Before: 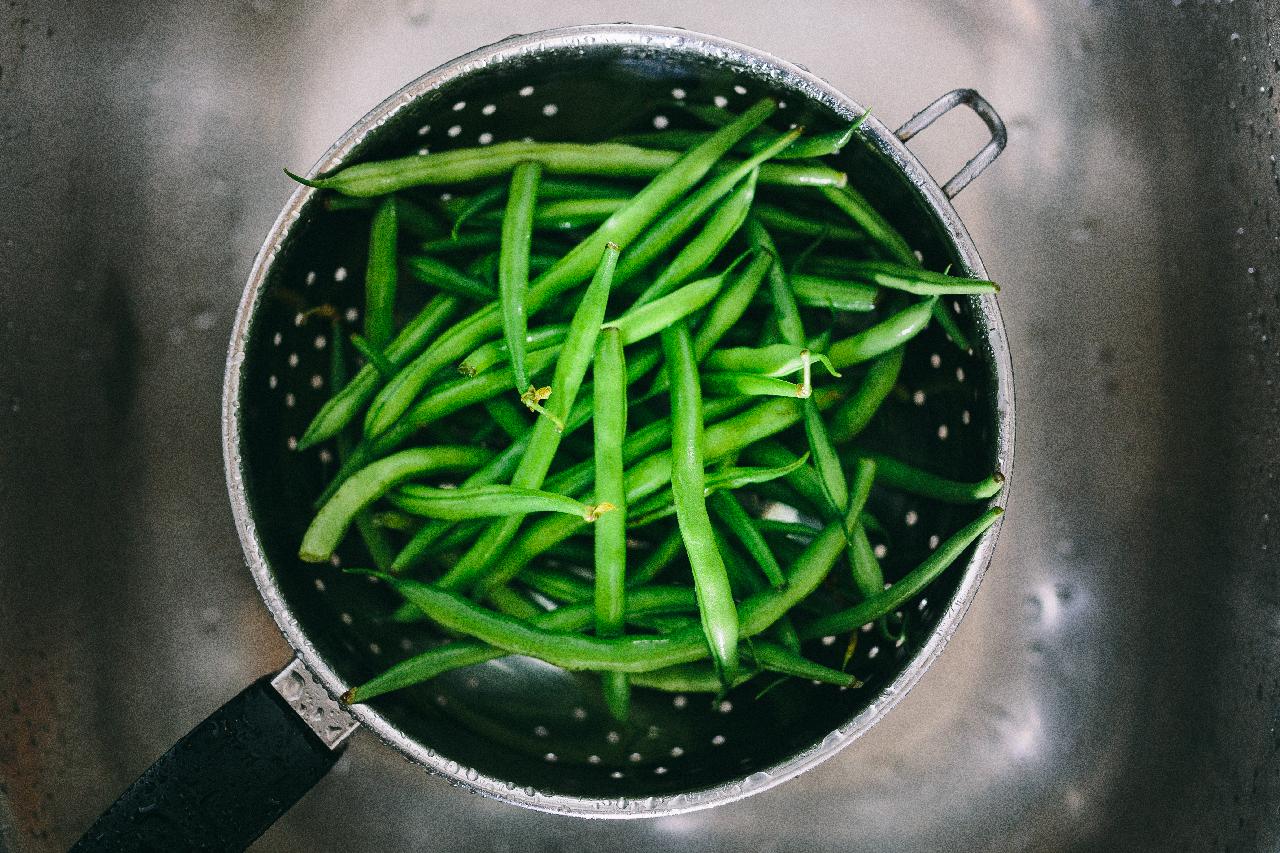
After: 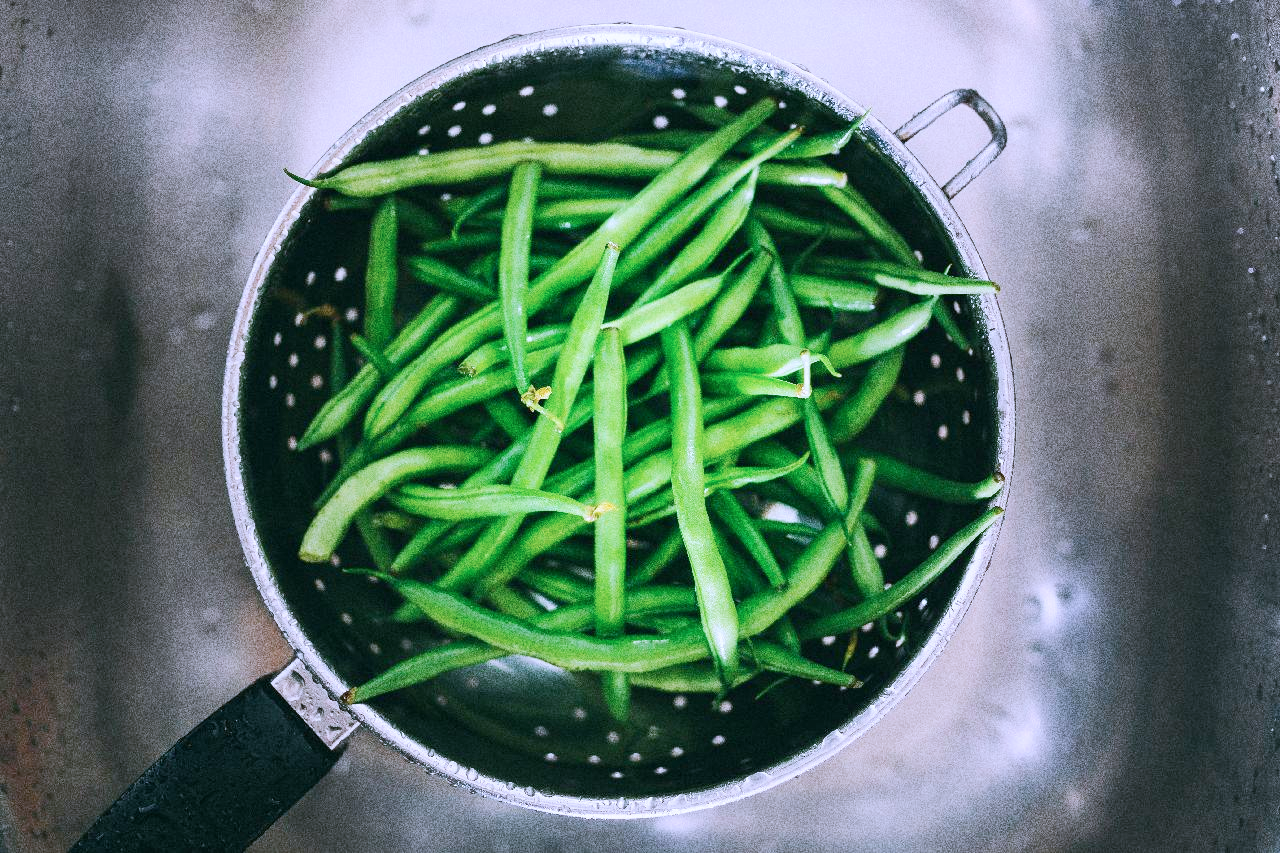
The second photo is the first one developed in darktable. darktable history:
base curve: curves: ch0 [(0, 0) (0.208, 0.289) (0.578, 0.729) (1, 1)]
color correction: highlights a* 4.47, highlights b* -21.39
